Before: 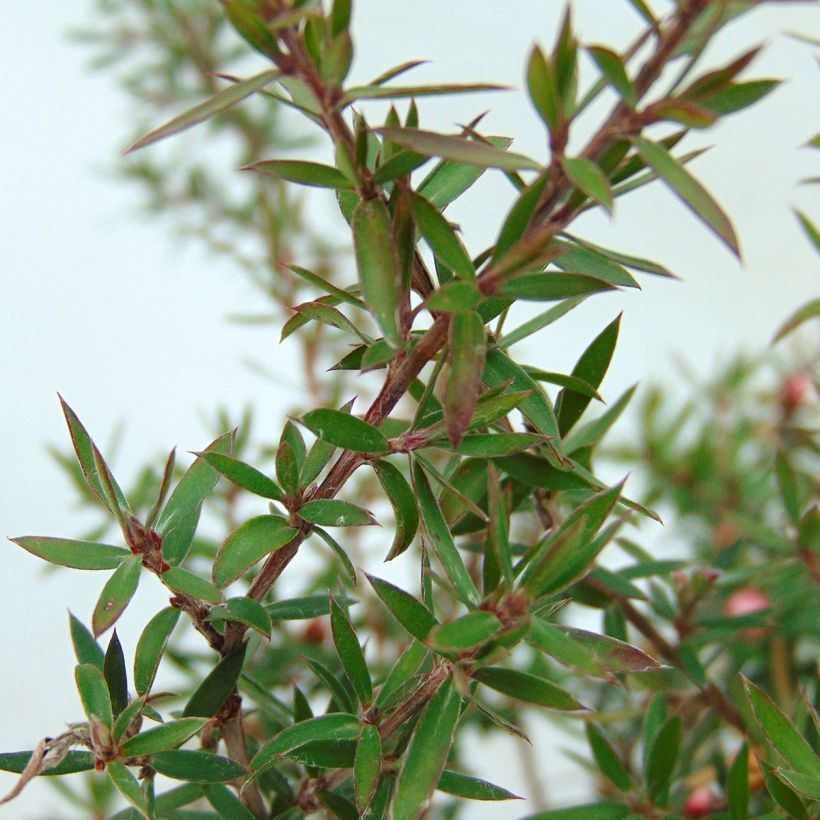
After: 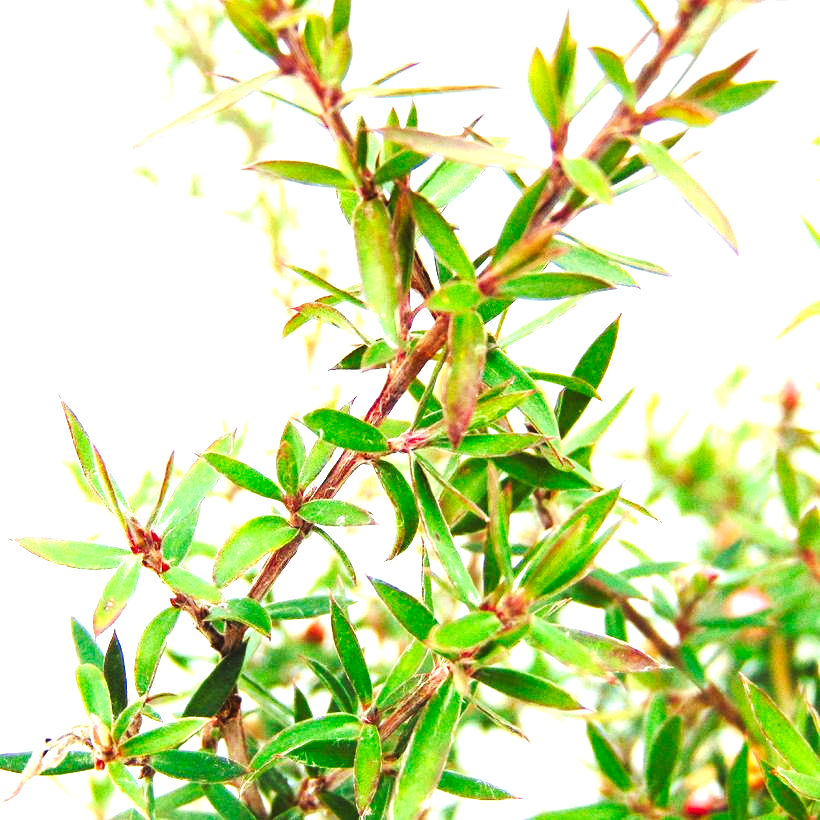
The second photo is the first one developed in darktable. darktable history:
base curve: curves: ch0 [(0, 0) (0.028, 0.03) (0.121, 0.232) (0.46, 0.748) (0.859, 0.968) (1, 1)], preserve colors none
levels: gray 50.72%, levels [0, 0.352, 0.703]
